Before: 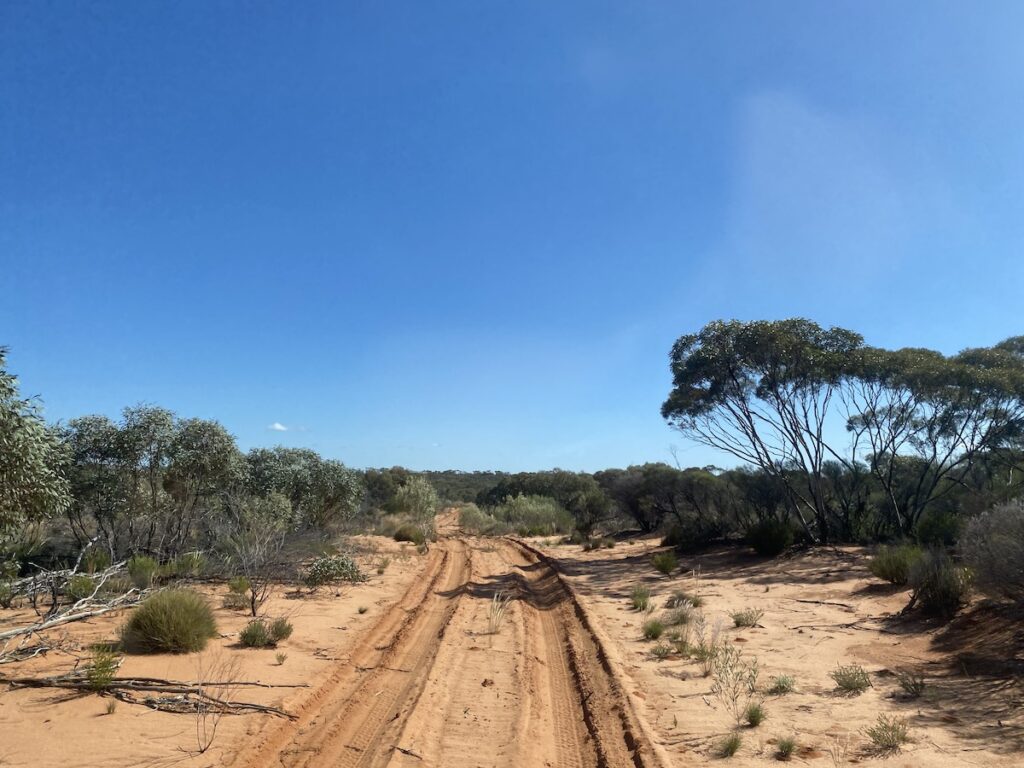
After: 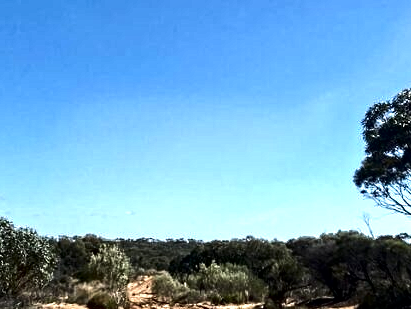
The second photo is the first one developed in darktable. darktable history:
contrast equalizer: octaves 7, y [[0.5, 0.542, 0.583, 0.625, 0.667, 0.708], [0.5 ×6], [0.5 ×6], [0 ×6], [0 ×6]]
contrast brightness saturation: contrast 0.069, brightness -0.128, saturation 0.054
crop: left 29.982%, top 30.209%, right 29.808%, bottom 29.514%
tone equalizer: -8 EV -0.783 EV, -7 EV -0.73 EV, -6 EV -0.576 EV, -5 EV -0.4 EV, -3 EV 0.387 EV, -2 EV 0.6 EV, -1 EV 0.69 EV, +0 EV 0.752 EV, edges refinement/feathering 500, mask exposure compensation -1.57 EV, preserve details no
